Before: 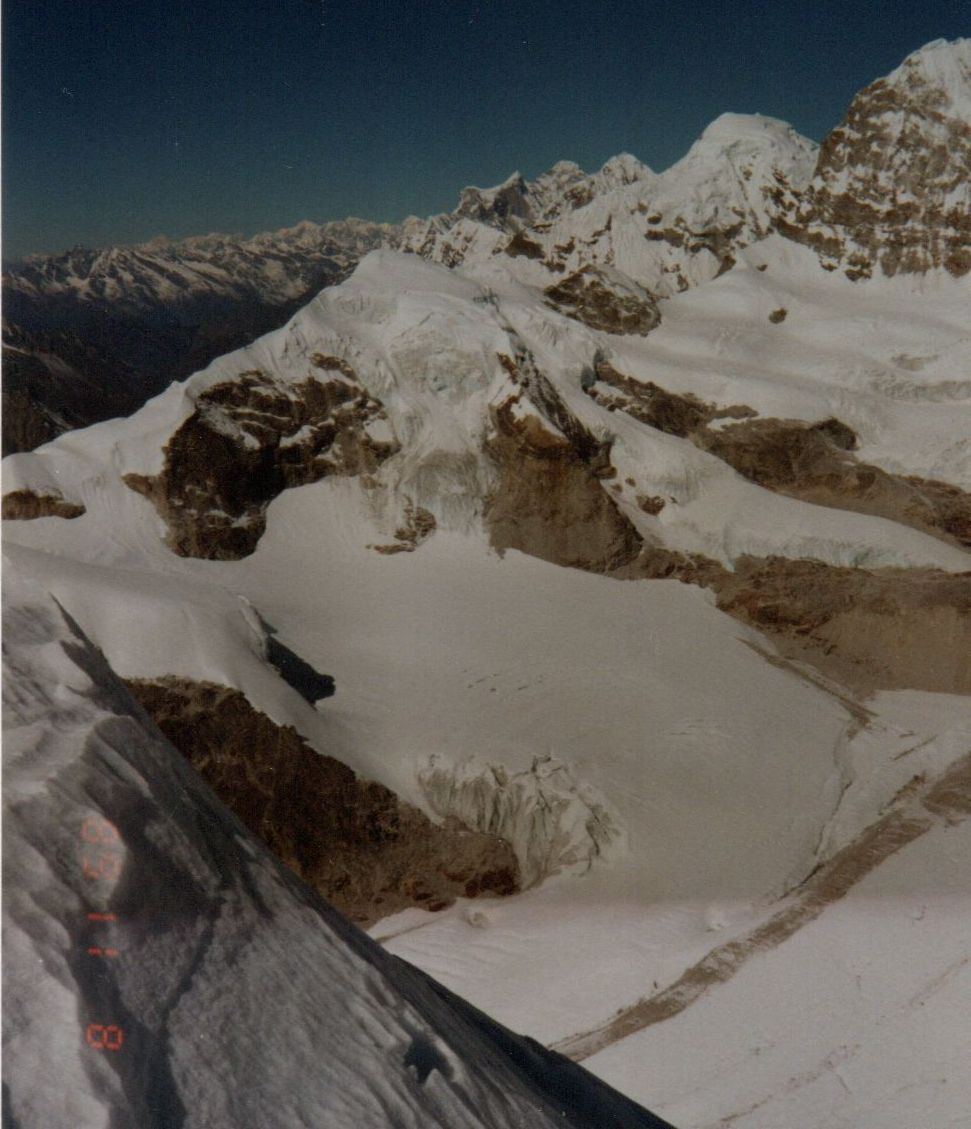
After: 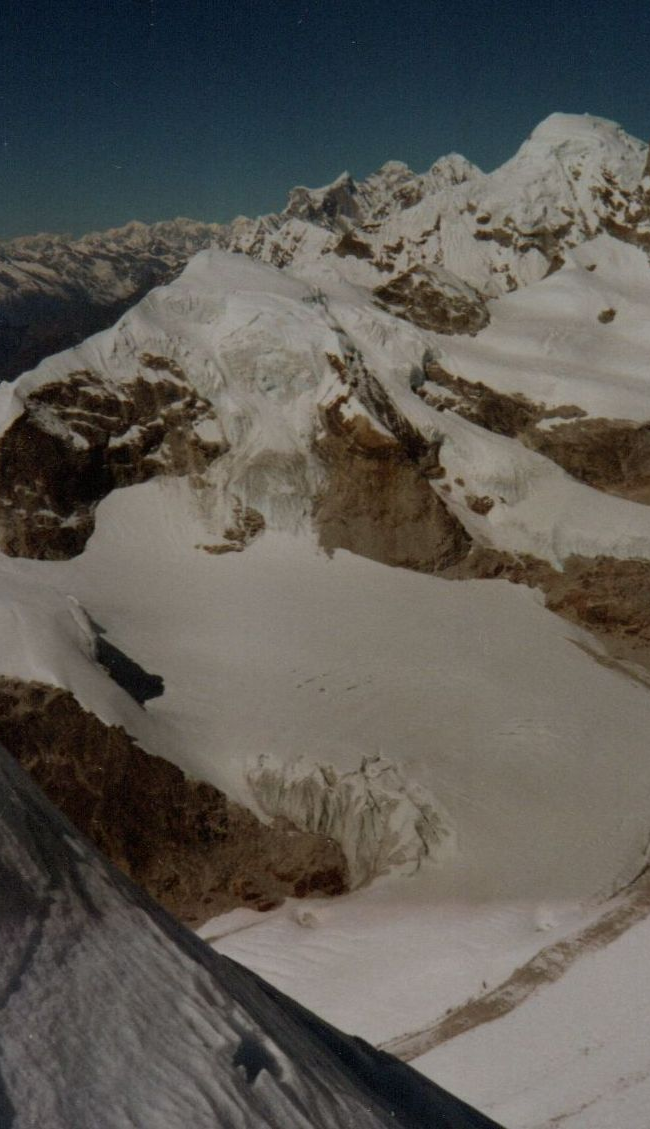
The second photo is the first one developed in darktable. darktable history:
crop and rotate: left 17.669%, right 15.345%
